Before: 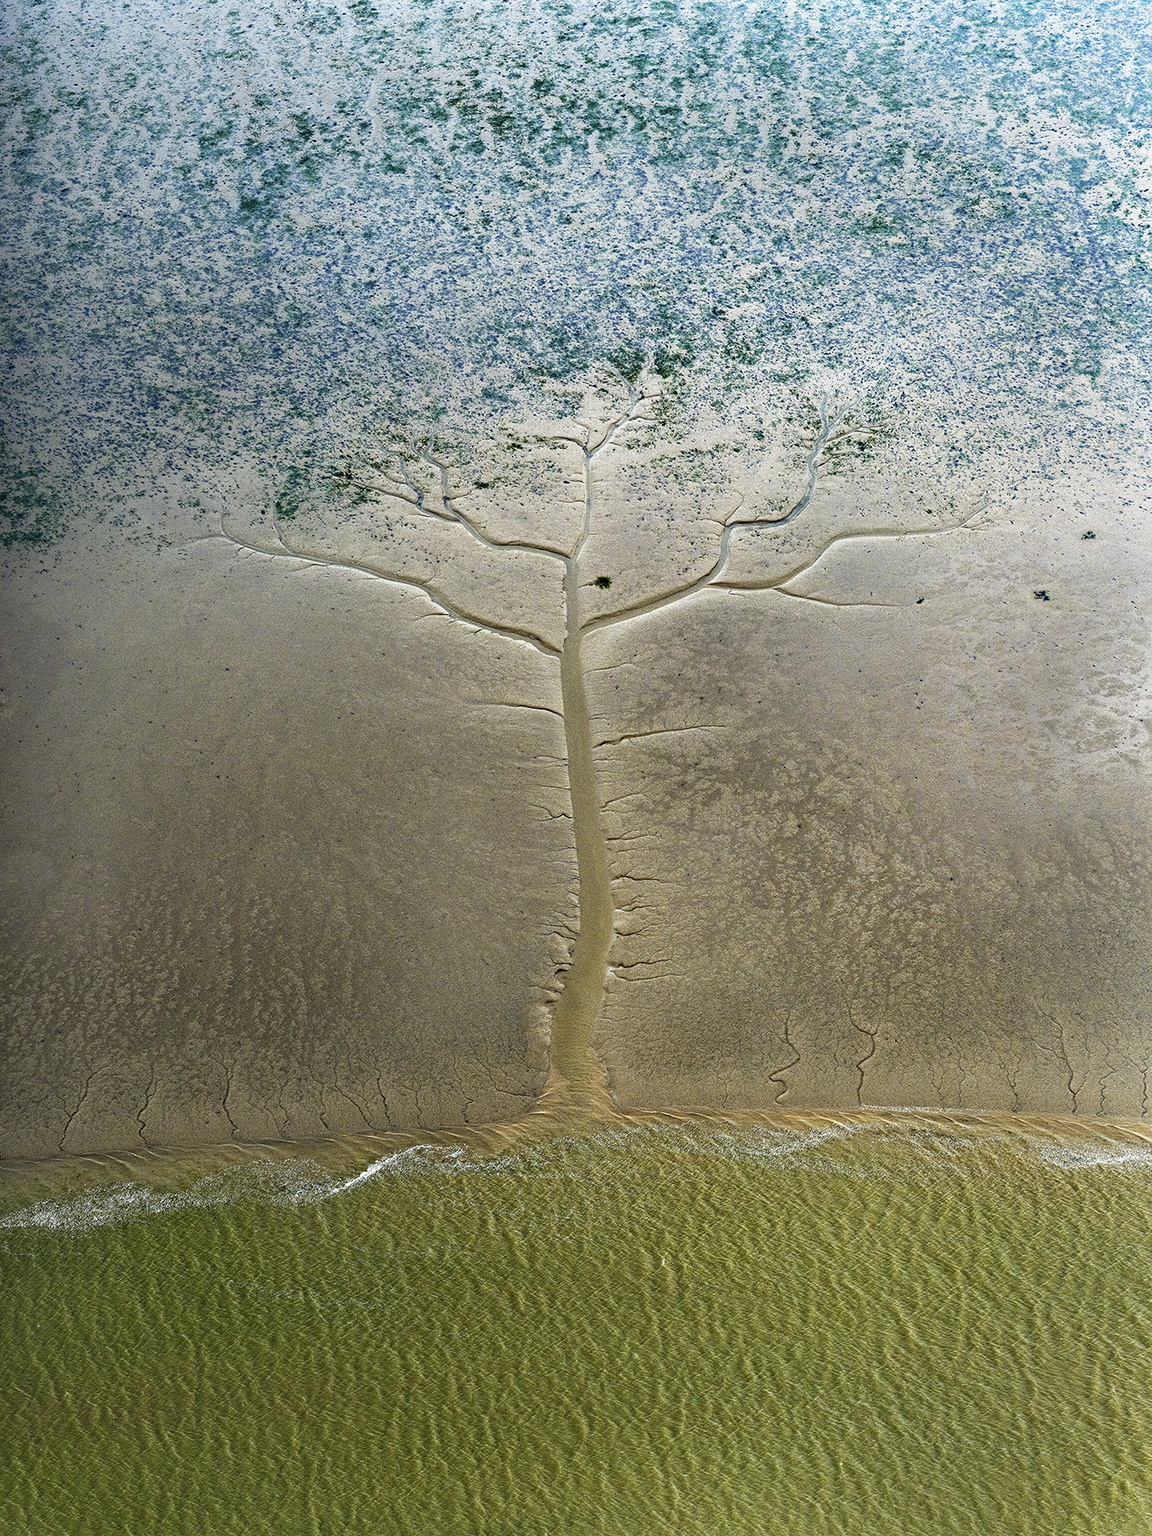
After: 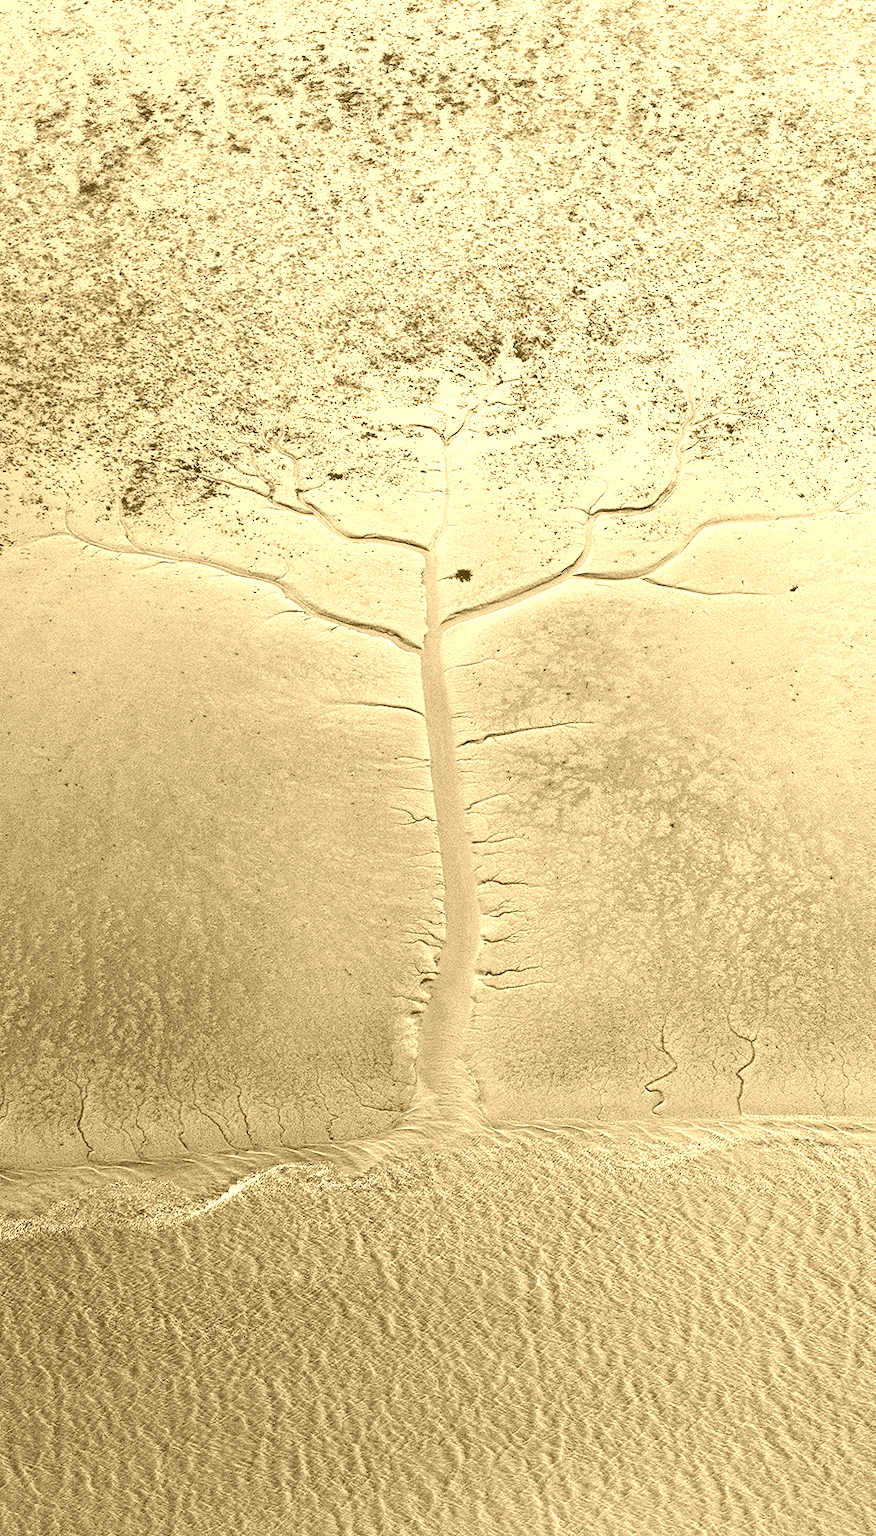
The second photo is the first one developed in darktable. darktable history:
colorize: hue 36°, source mix 100%
filmic rgb: black relative exposure -4.14 EV, white relative exposure 5.1 EV, hardness 2.11, contrast 1.165
rotate and perspective: rotation -1°, crop left 0.011, crop right 0.989, crop top 0.025, crop bottom 0.975
crop: left 13.443%, right 13.31%
